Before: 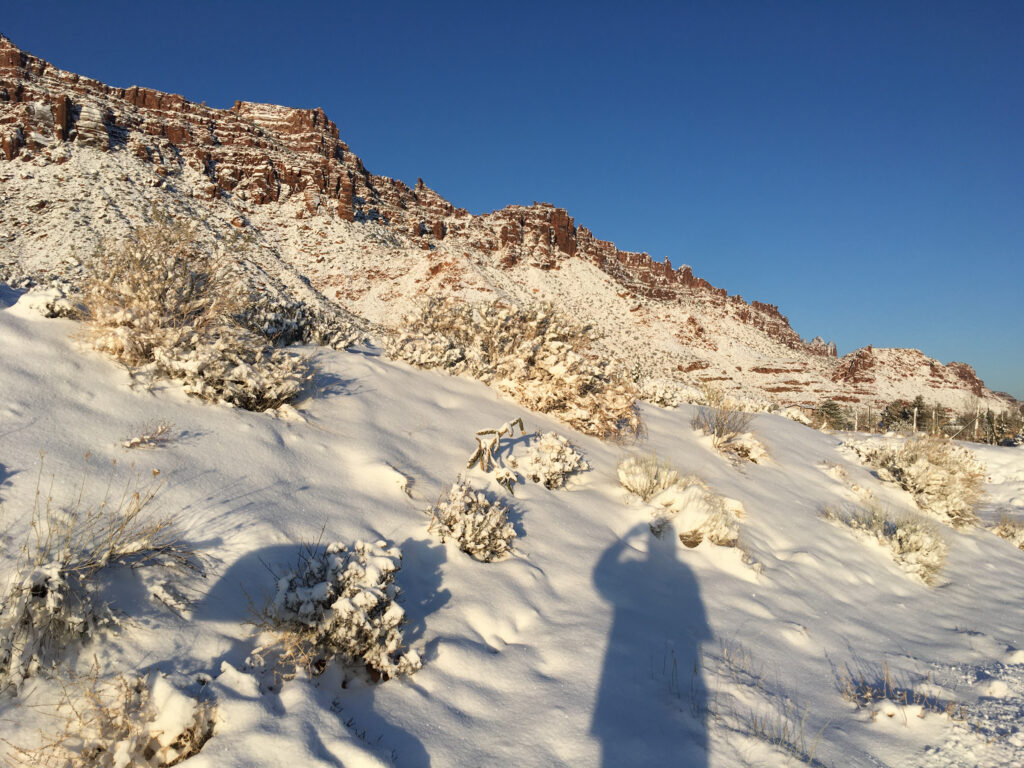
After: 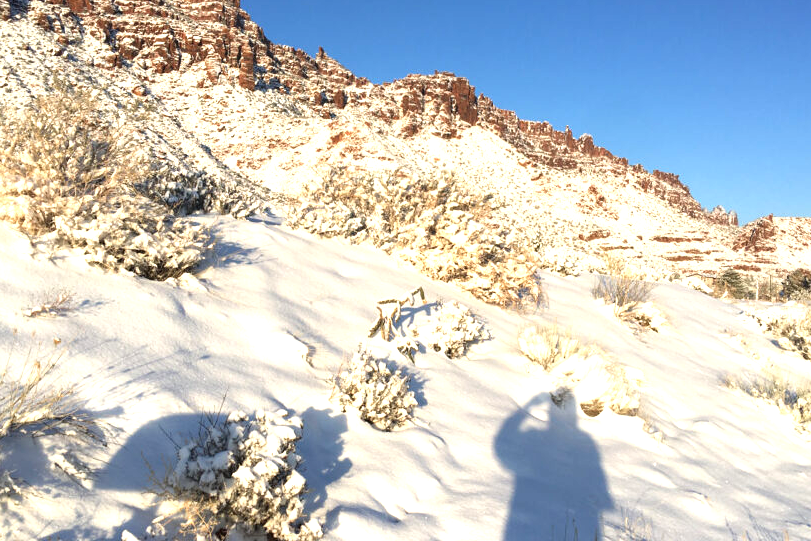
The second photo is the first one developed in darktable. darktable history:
exposure: exposure 1 EV, compensate exposure bias true, compensate highlight preservation false
crop: left 9.743%, top 17.15%, right 11.042%, bottom 12.374%
